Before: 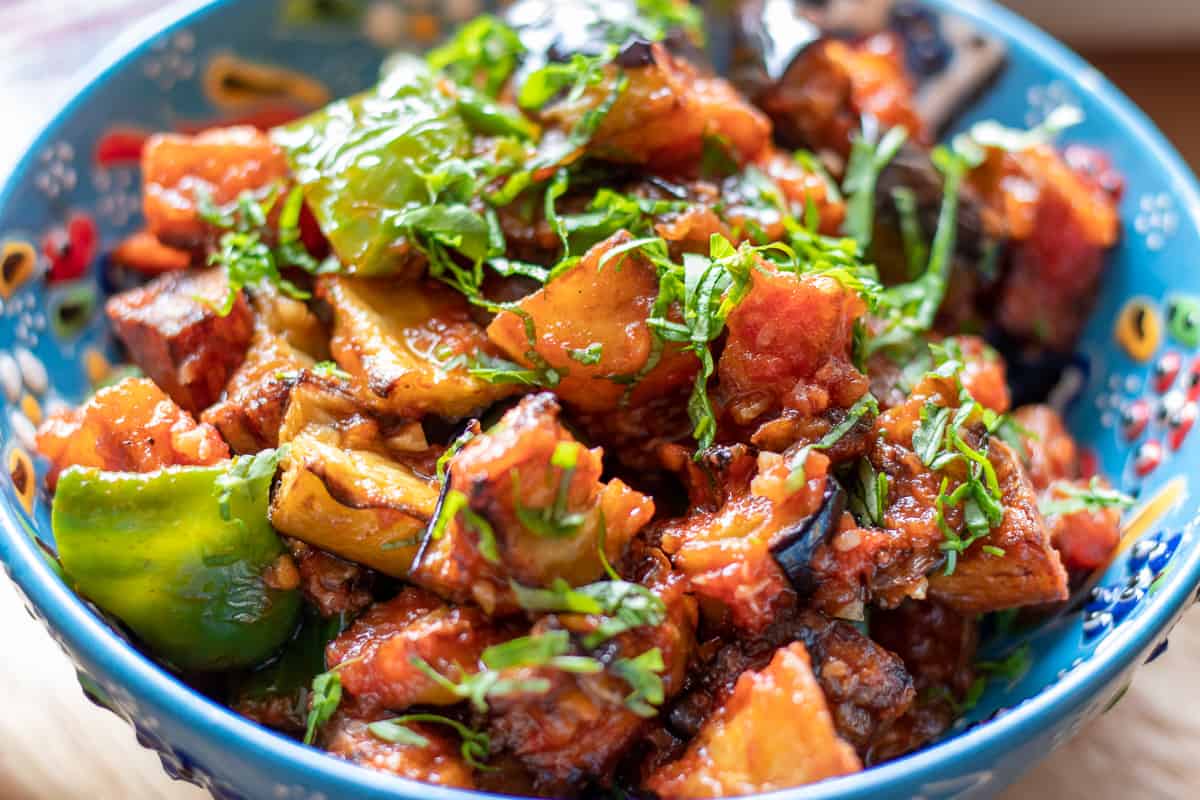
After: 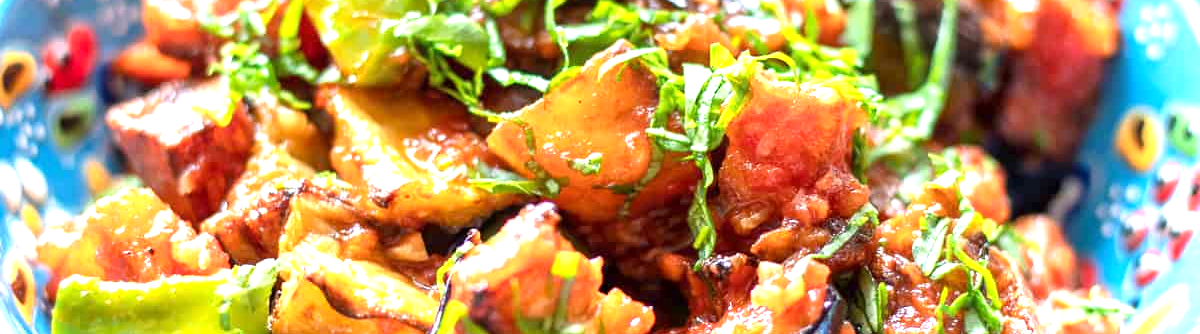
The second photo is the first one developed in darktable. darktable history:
exposure: exposure 0.999 EV, compensate highlight preservation false
crop and rotate: top 23.84%, bottom 34.294%
